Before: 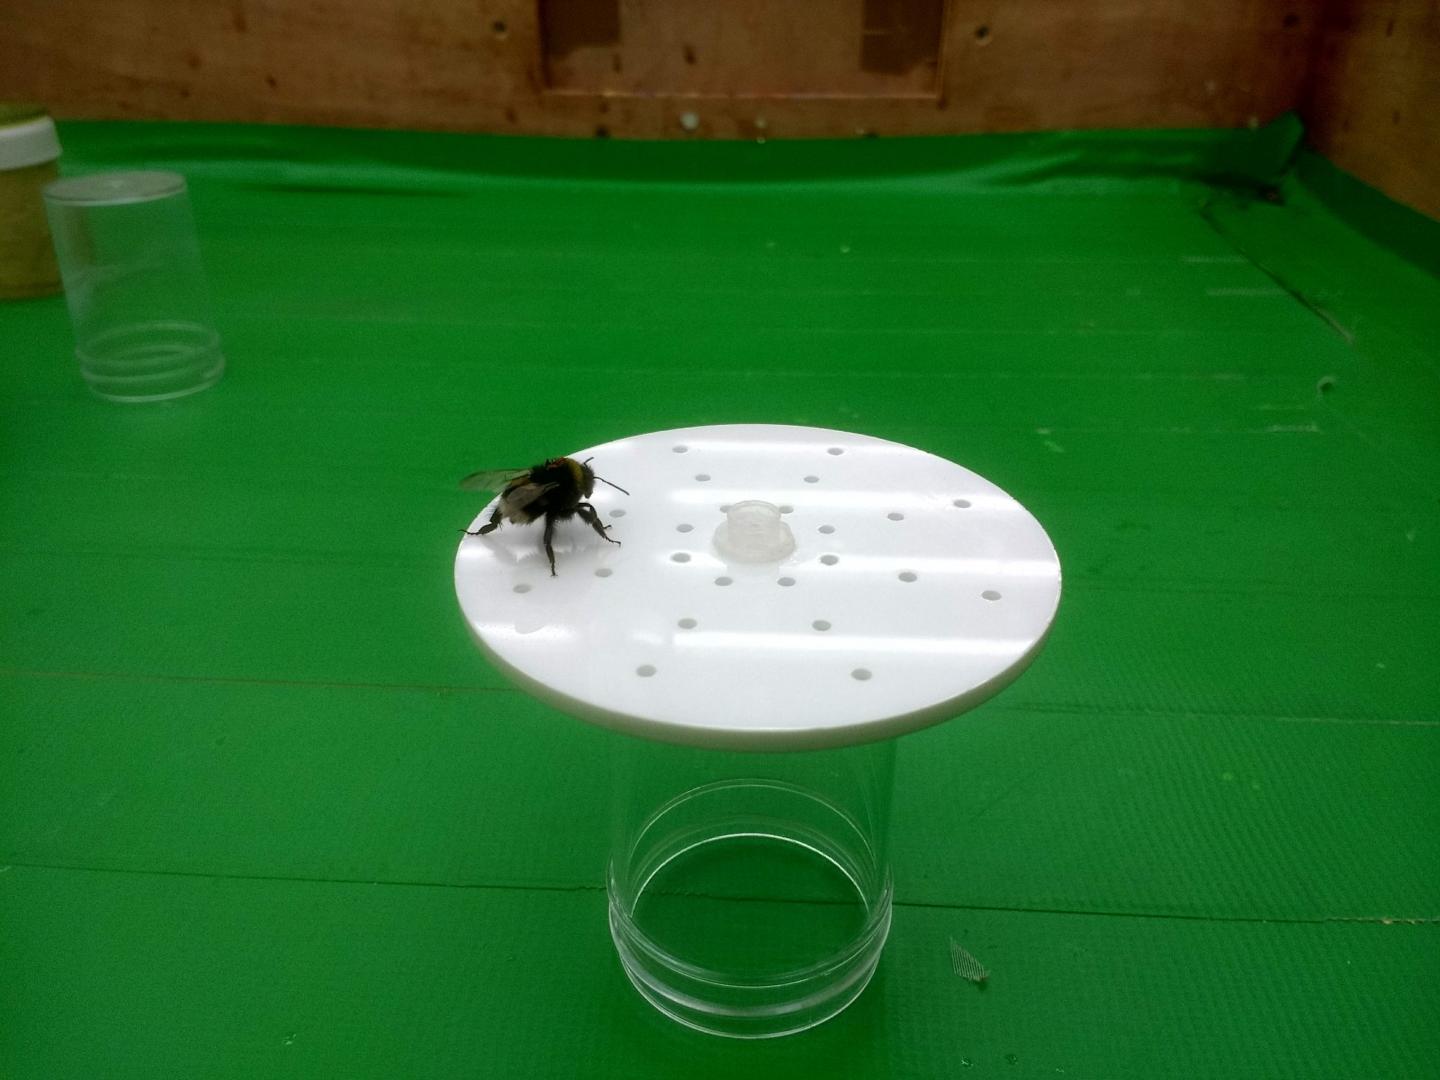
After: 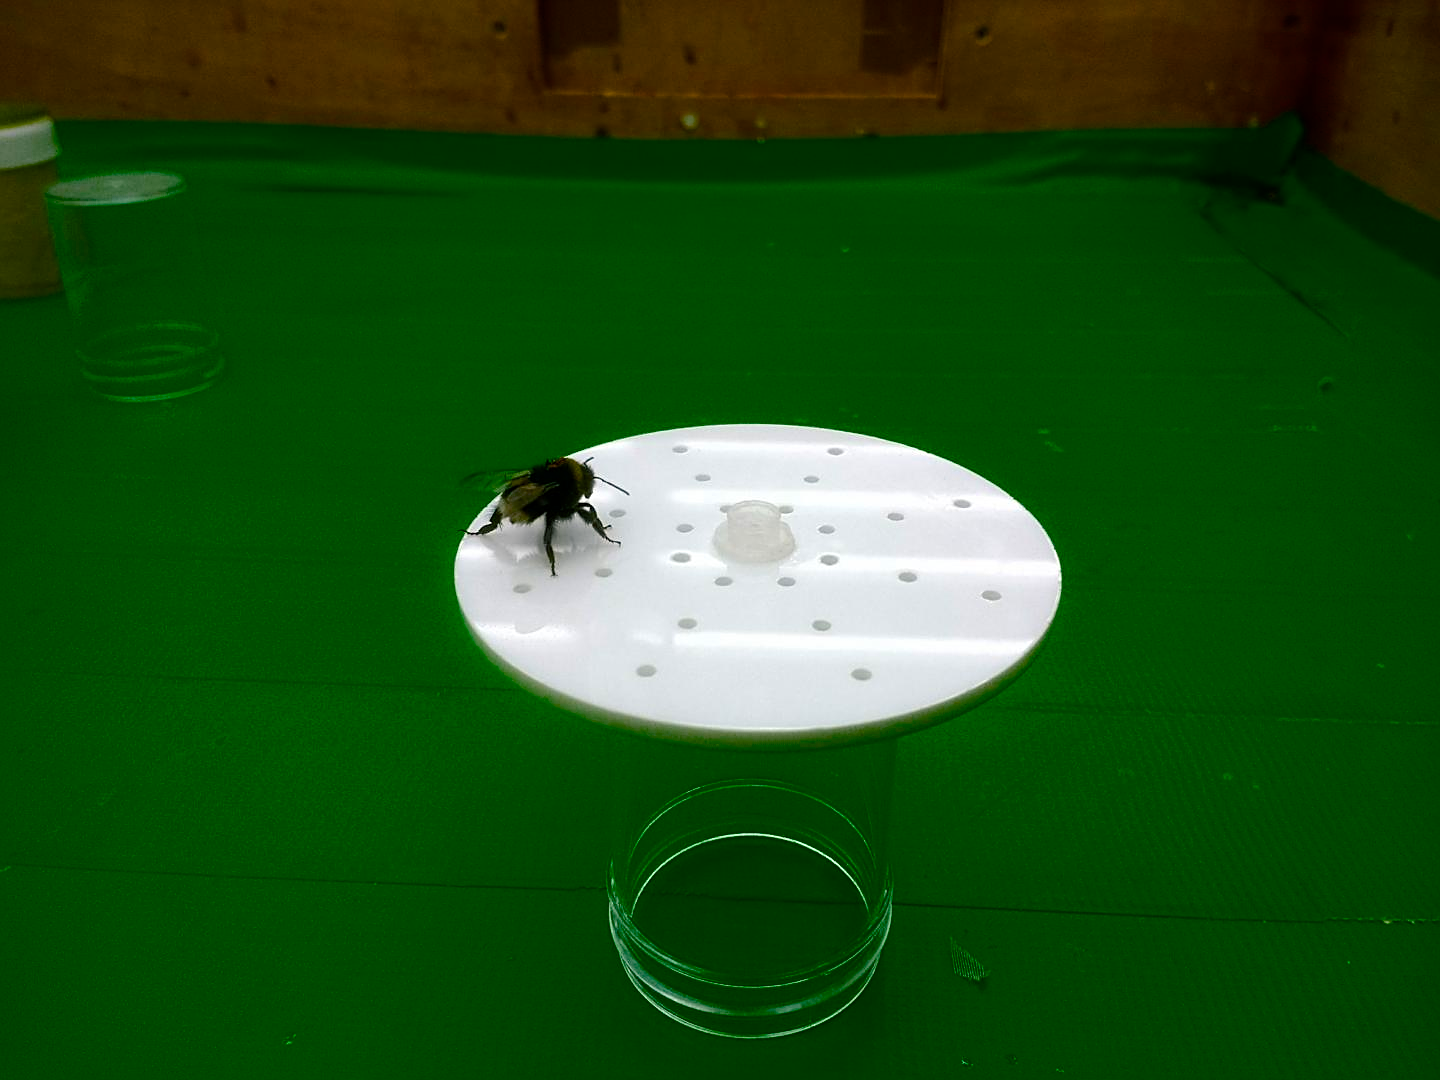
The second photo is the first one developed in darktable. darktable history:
sharpen: on, module defaults
color balance rgb: shadows lift › chroma 2.04%, shadows lift › hue 216.75°, perceptual saturation grading › global saturation 20%, perceptual saturation grading › highlights -14.069%, perceptual saturation grading › shadows 49.949%, global vibrance 16.268%, saturation formula JzAzBz (2021)
